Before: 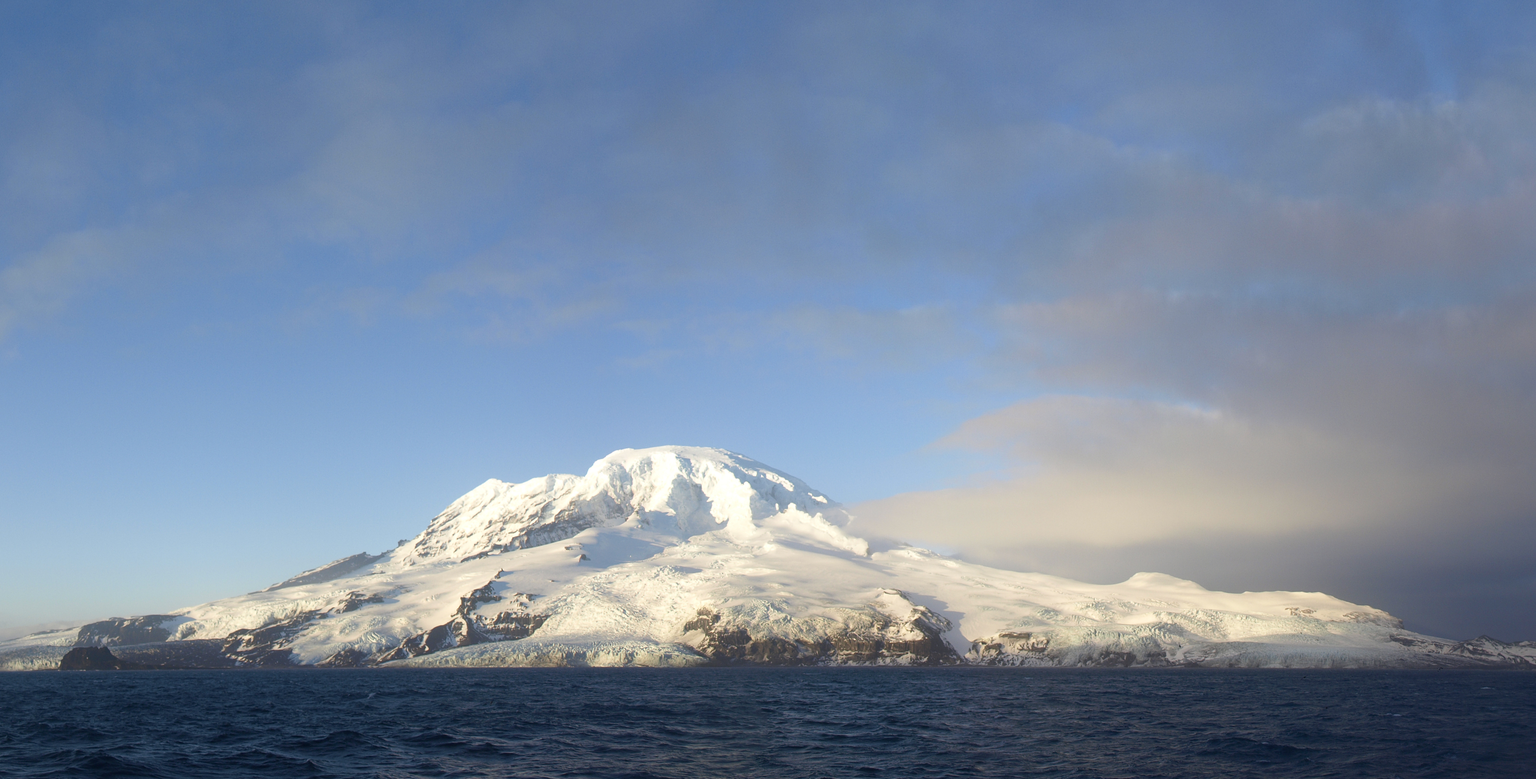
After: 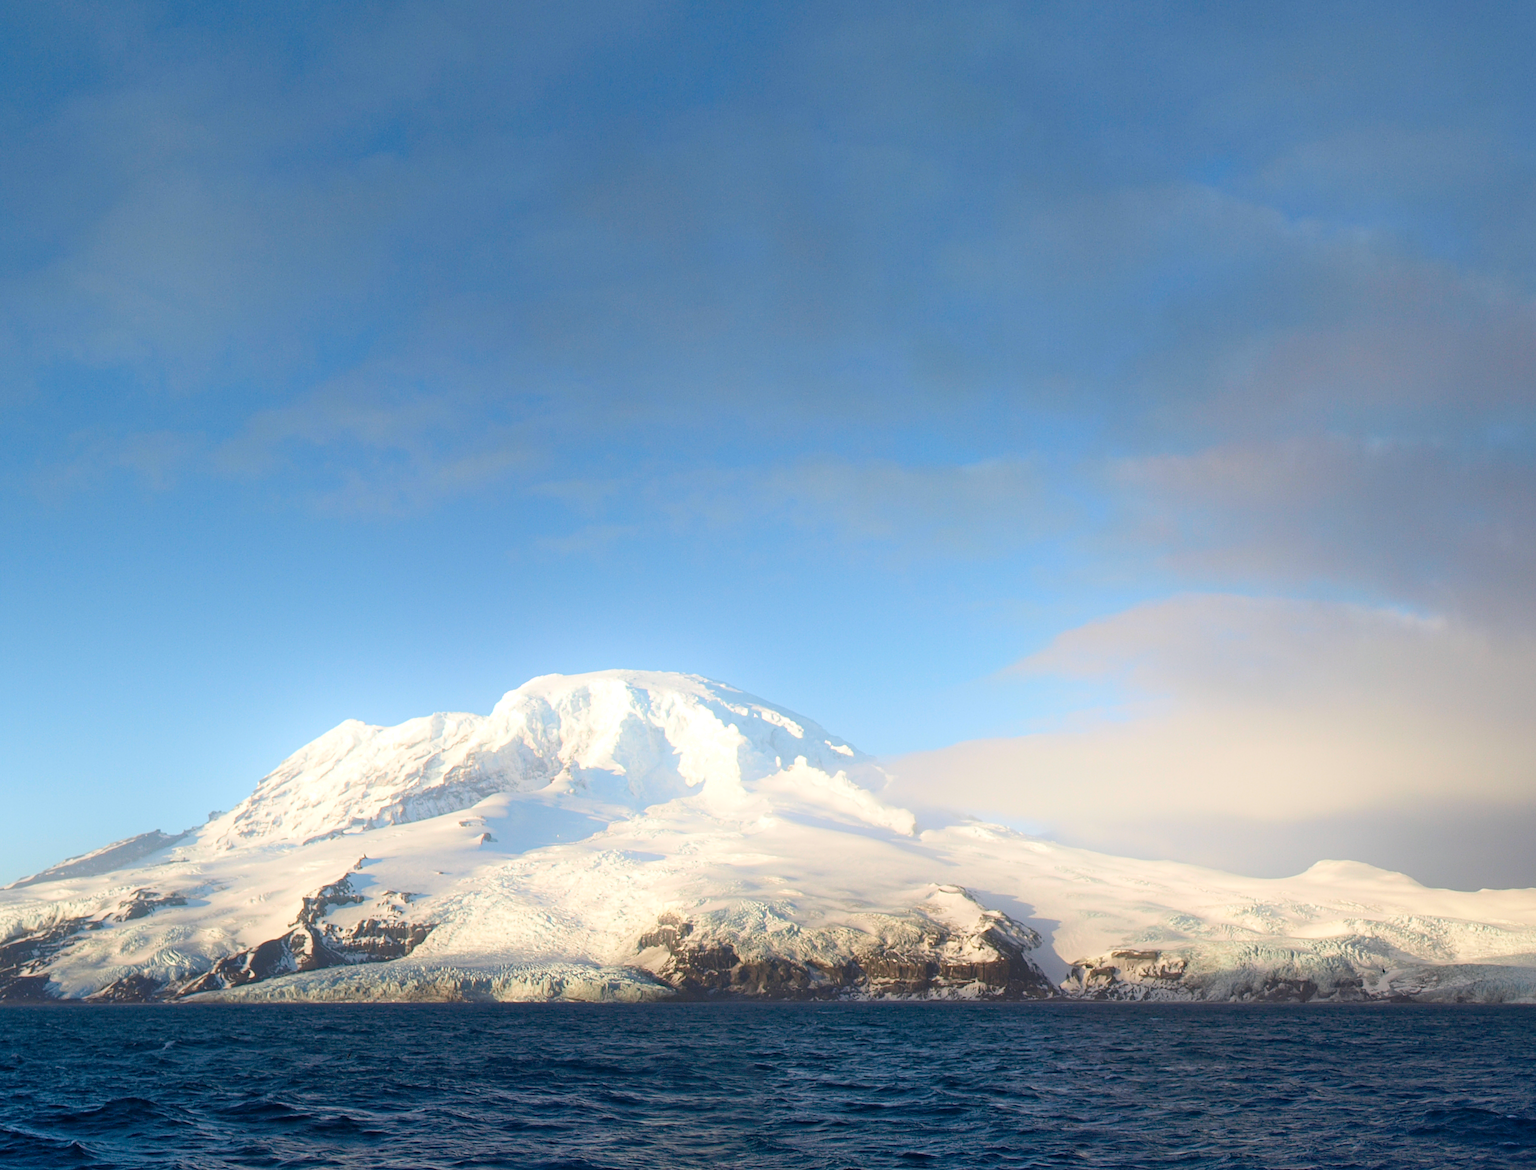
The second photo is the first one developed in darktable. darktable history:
crop: left 16.899%, right 16.556%
shadows and highlights: highlights 70.7, soften with gaussian
haze removal: compatibility mode true, adaptive false
